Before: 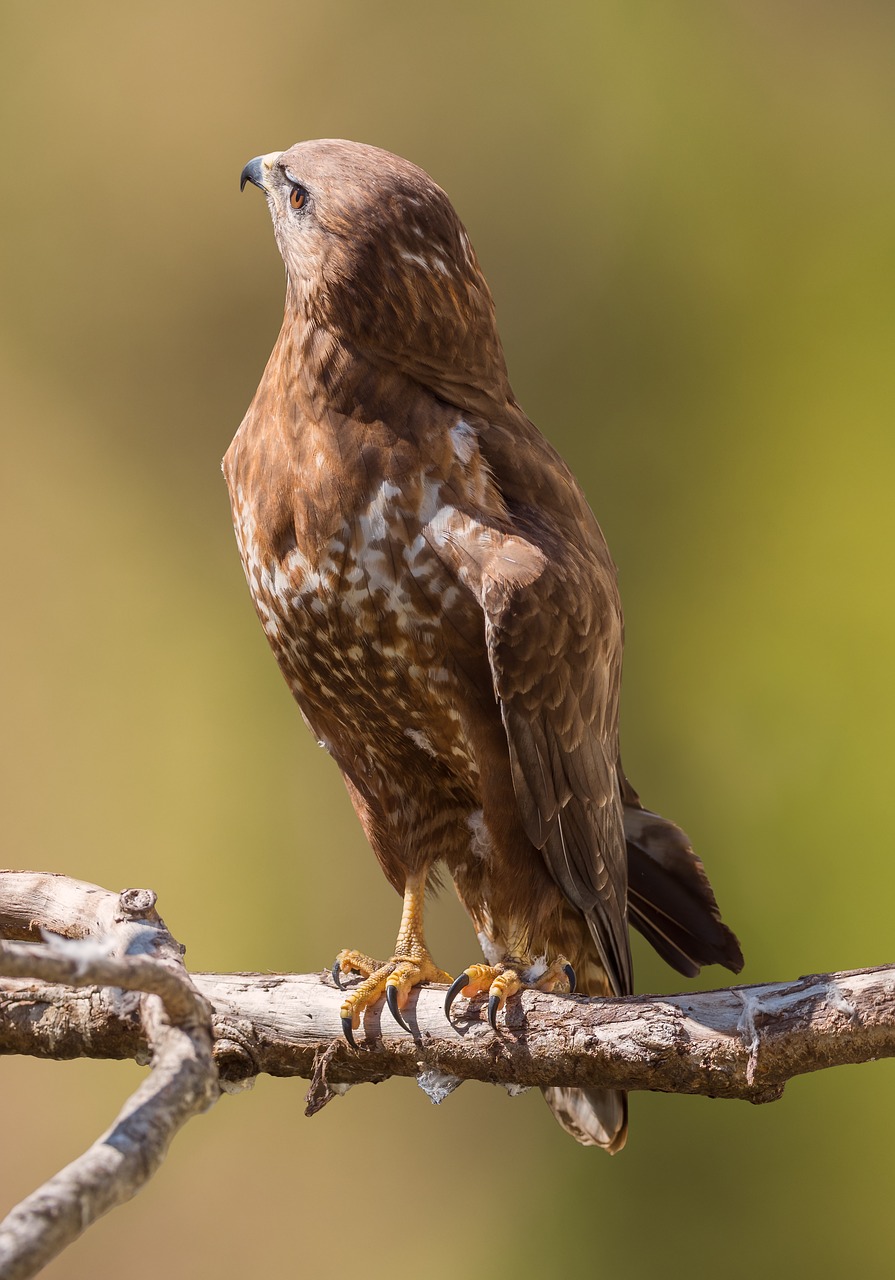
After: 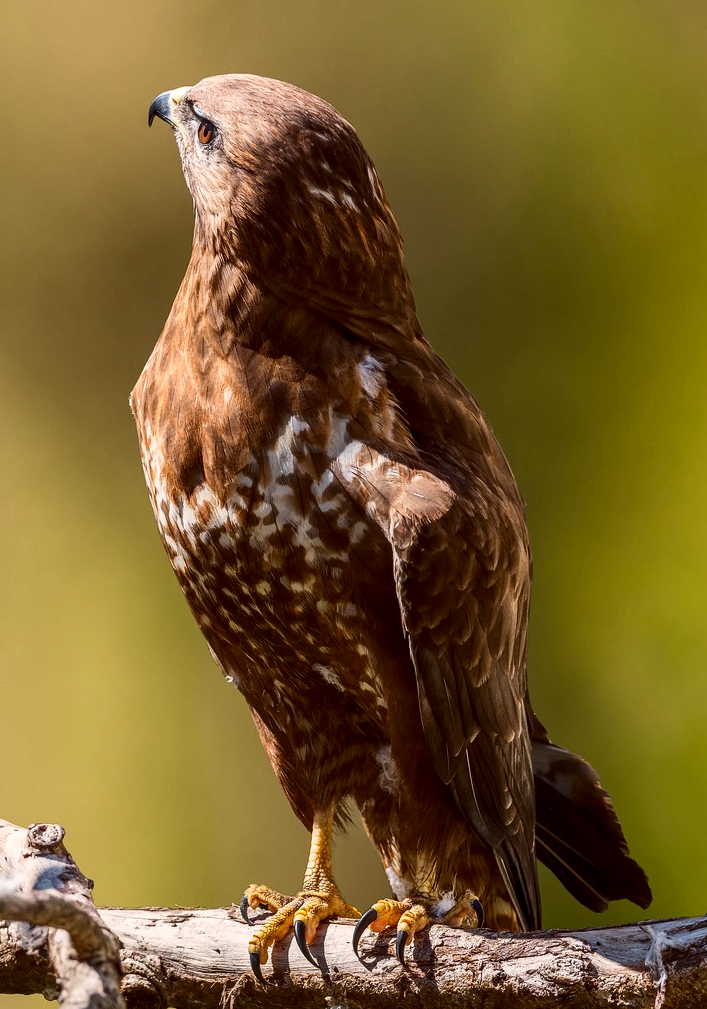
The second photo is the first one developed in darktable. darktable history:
crop and rotate: left 10.473%, top 5.09%, right 10.477%, bottom 16.037%
contrast brightness saturation: contrast 0.213, brightness -0.105, saturation 0.206
tone equalizer: -8 EV -0.56 EV, smoothing 1
local contrast: on, module defaults
